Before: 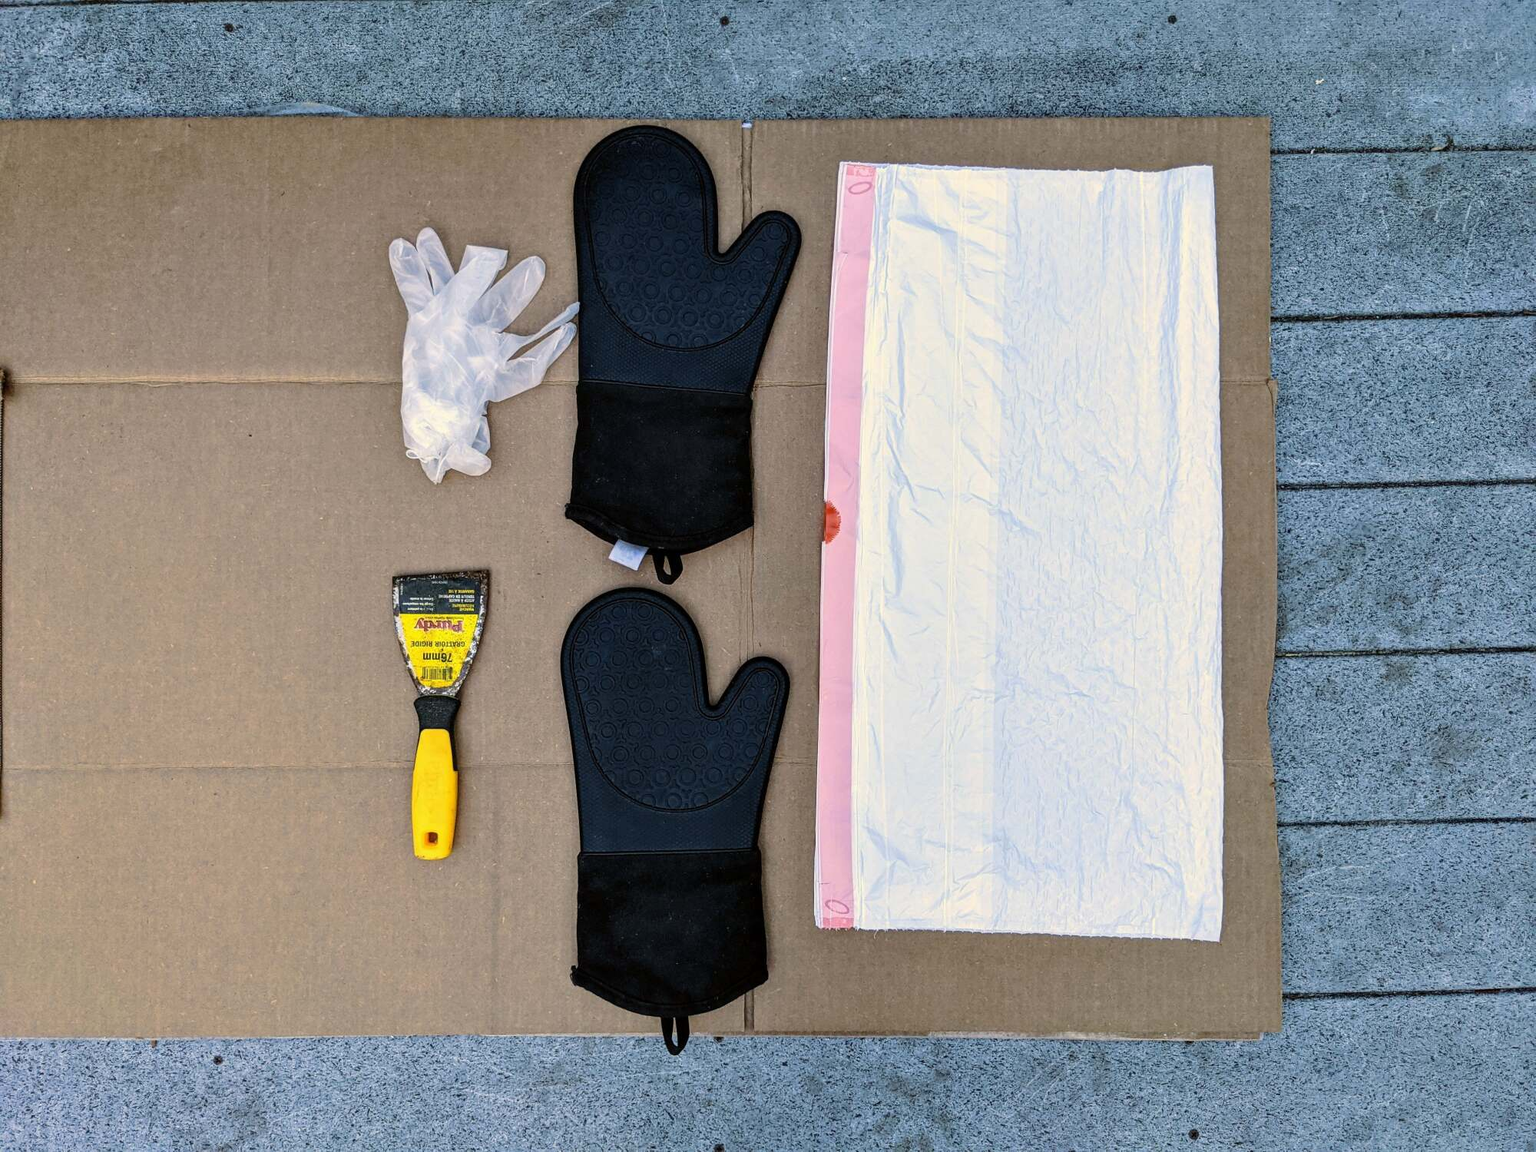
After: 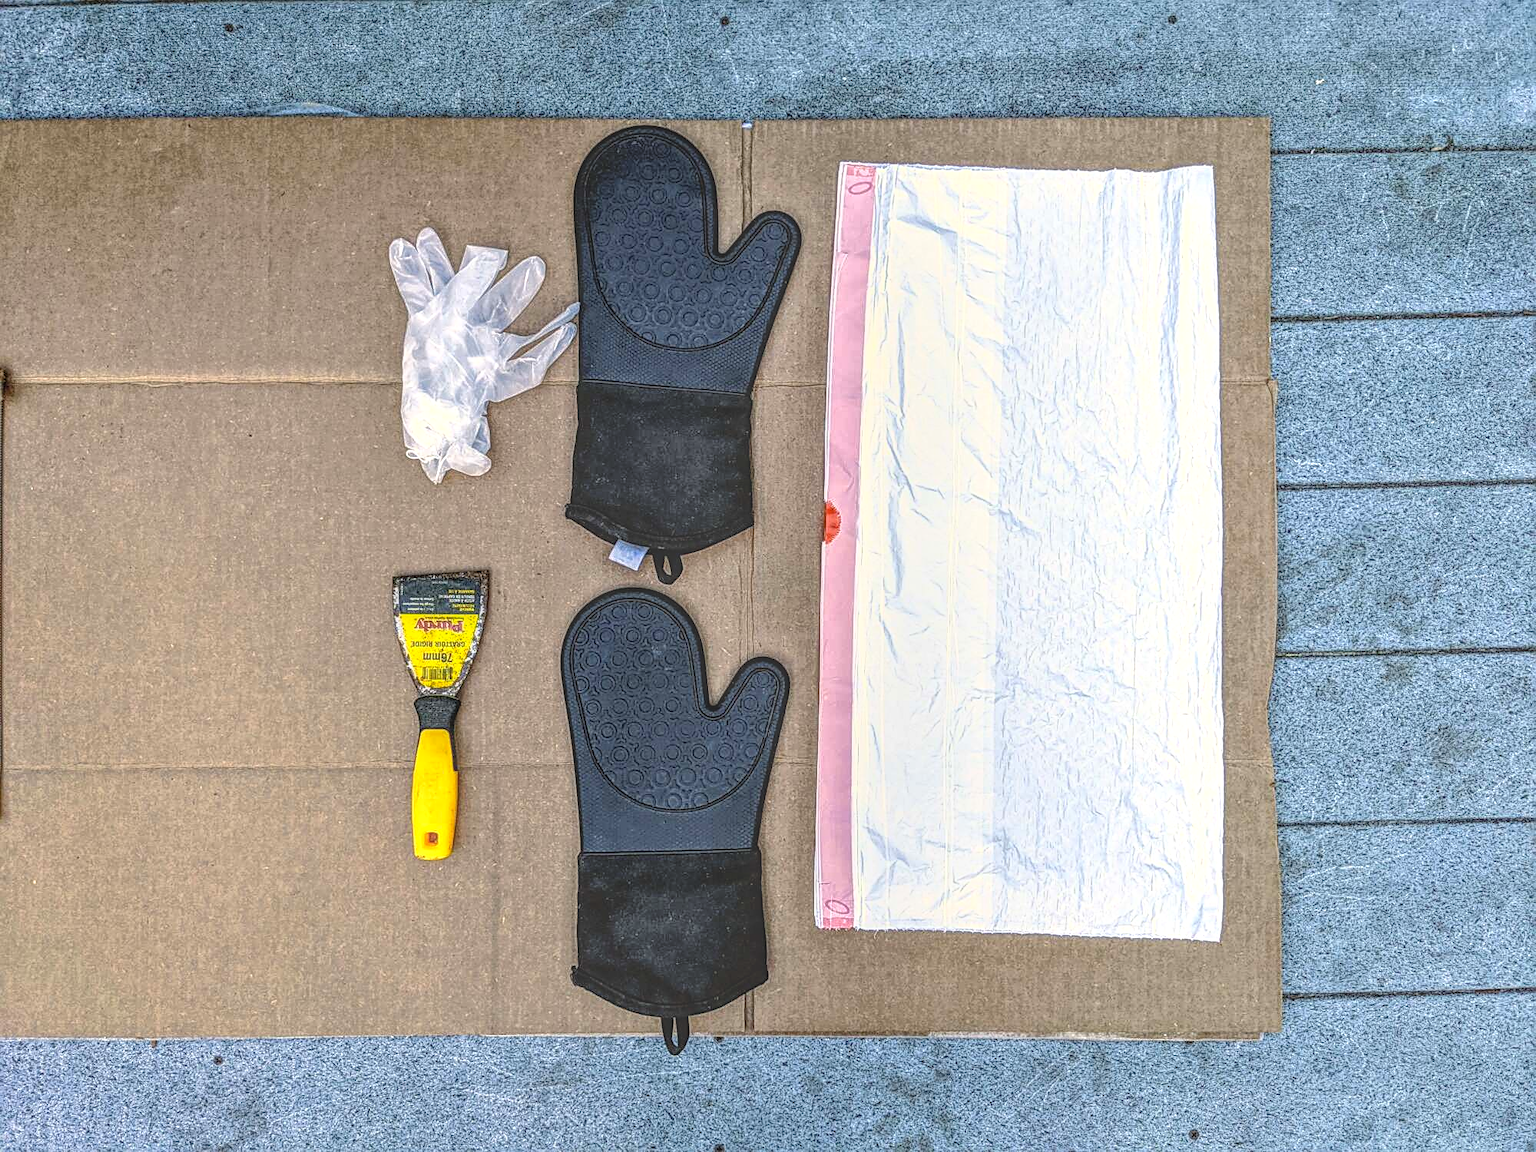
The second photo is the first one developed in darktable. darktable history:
local contrast: highlights 20%, shadows 26%, detail 199%, midtone range 0.2
exposure: black level correction 0.001, exposure 0.499 EV, compensate highlight preservation false
sharpen: on, module defaults
